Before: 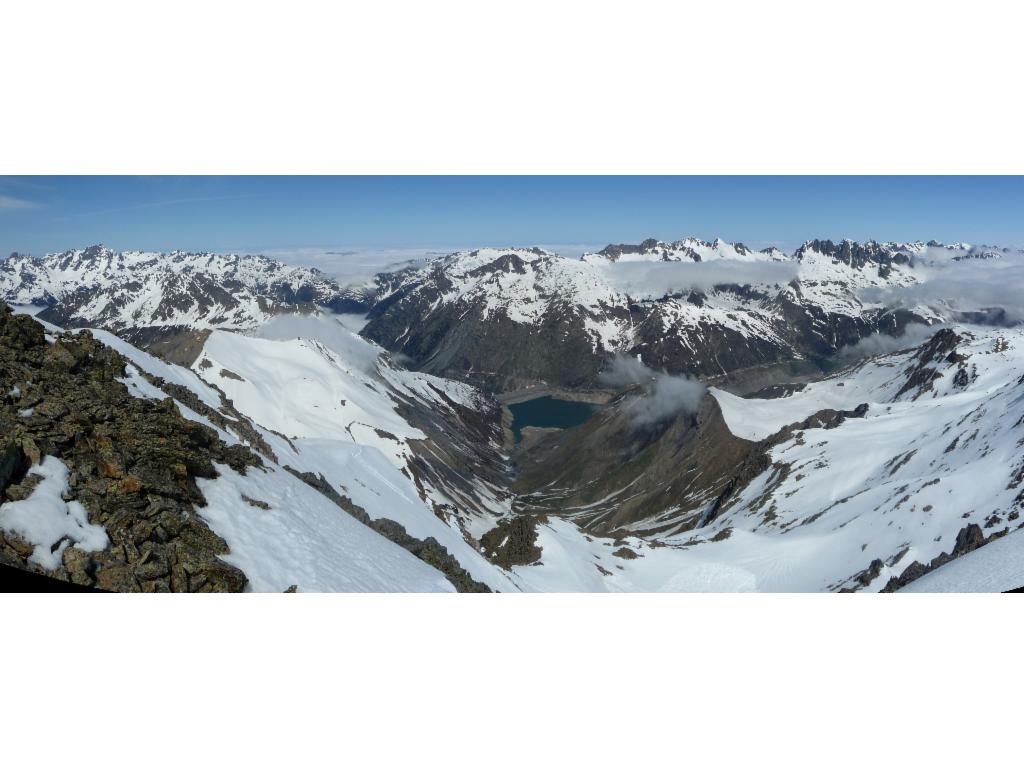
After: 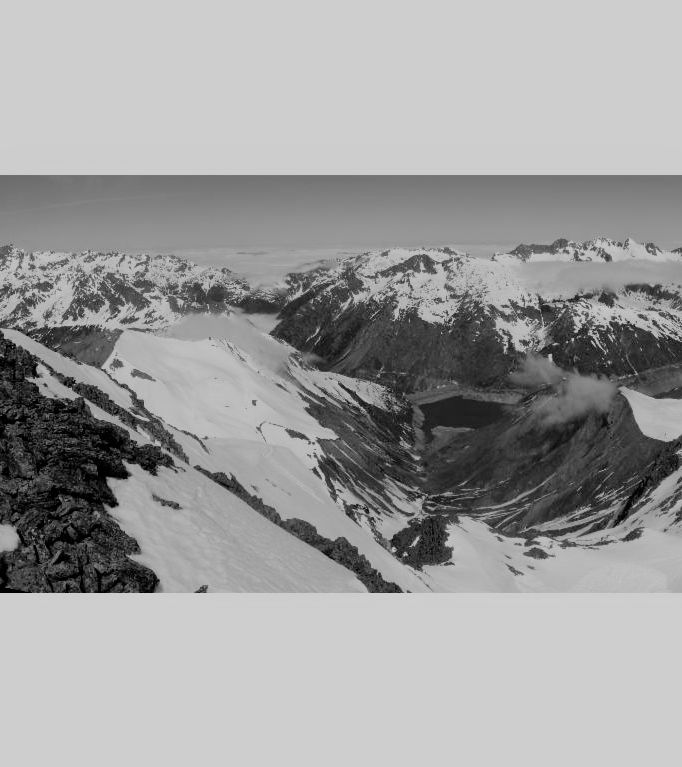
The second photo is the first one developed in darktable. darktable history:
crop and rotate: left 8.786%, right 24.548%
filmic rgb: black relative exposure -6.98 EV, white relative exposure 5.63 EV, hardness 2.86
color balance rgb: linear chroma grading › global chroma 15%, perceptual saturation grading › global saturation 30%
monochrome: on, module defaults
